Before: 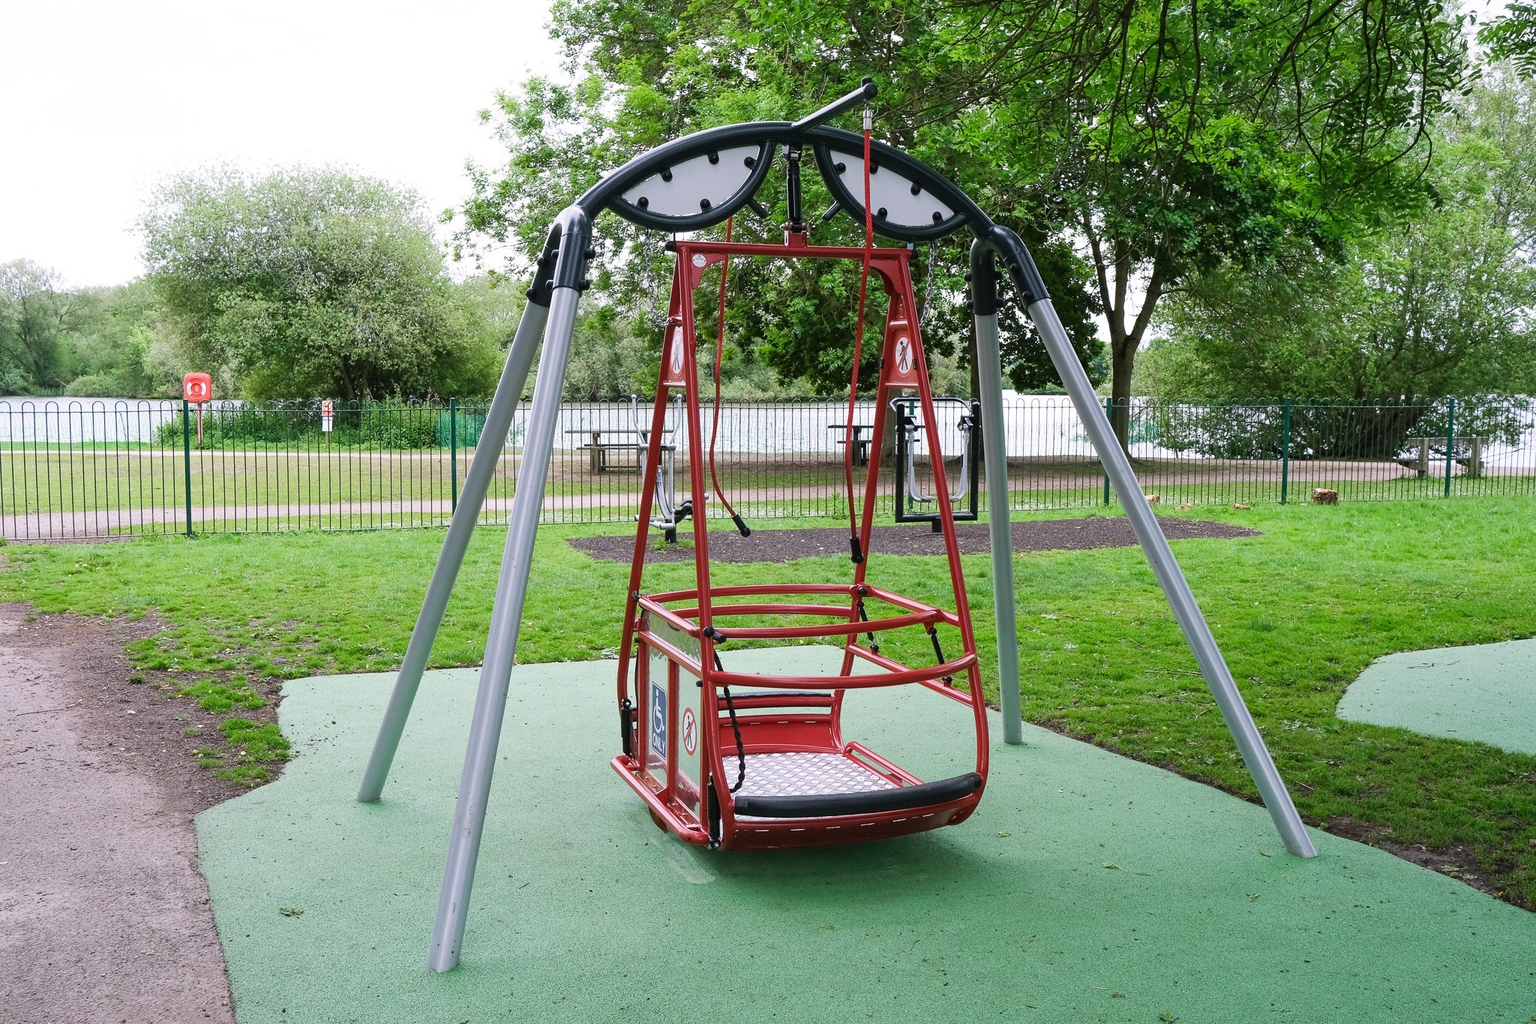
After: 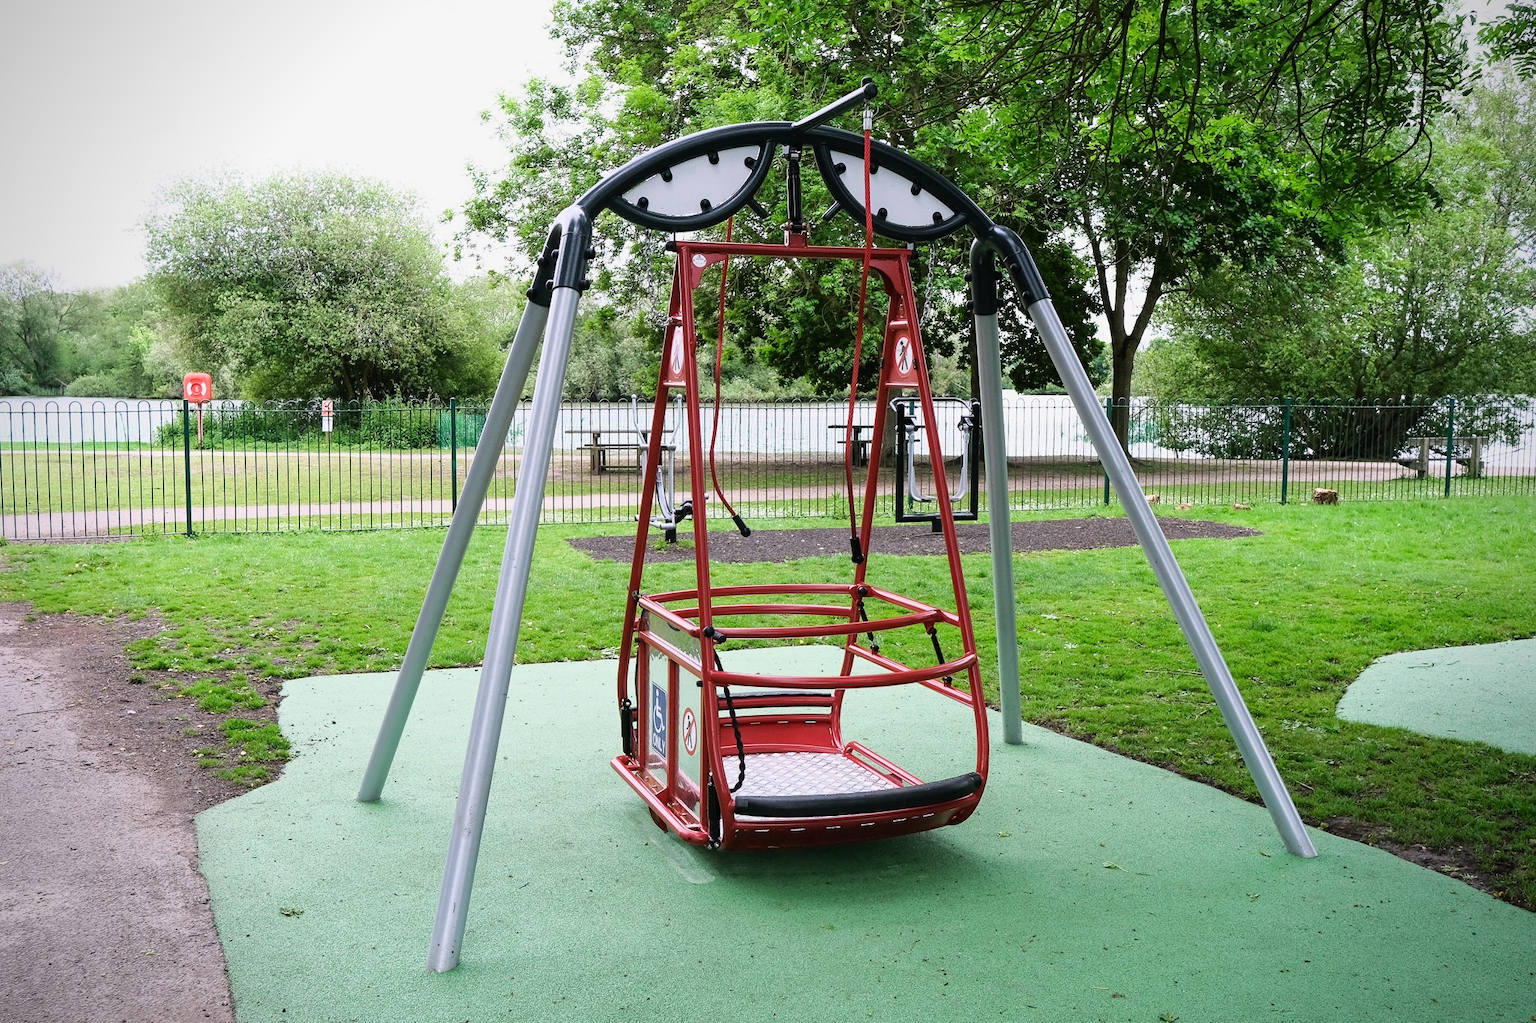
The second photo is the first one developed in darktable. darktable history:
tone curve: curves: ch0 [(0, 0) (0.105, 0.068) (0.195, 0.162) (0.283, 0.283) (0.384, 0.404) (0.485, 0.531) (0.638, 0.681) (0.795, 0.879) (1, 0.977)]; ch1 [(0, 0) (0.161, 0.092) (0.35, 0.33) (0.379, 0.401) (0.456, 0.469) (0.498, 0.503) (0.531, 0.537) (0.596, 0.621) (0.635, 0.671) (1, 1)]; ch2 [(0, 0) (0.371, 0.362) (0.437, 0.437) (0.483, 0.484) (0.53, 0.515) (0.56, 0.58) (0.622, 0.606) (1, 1)]
exposure: exposure -0.071 EV, compensate exposure bias true, compensate highlight preservation false
vignetting: fall-off start 79.71%, saturation -0.017
